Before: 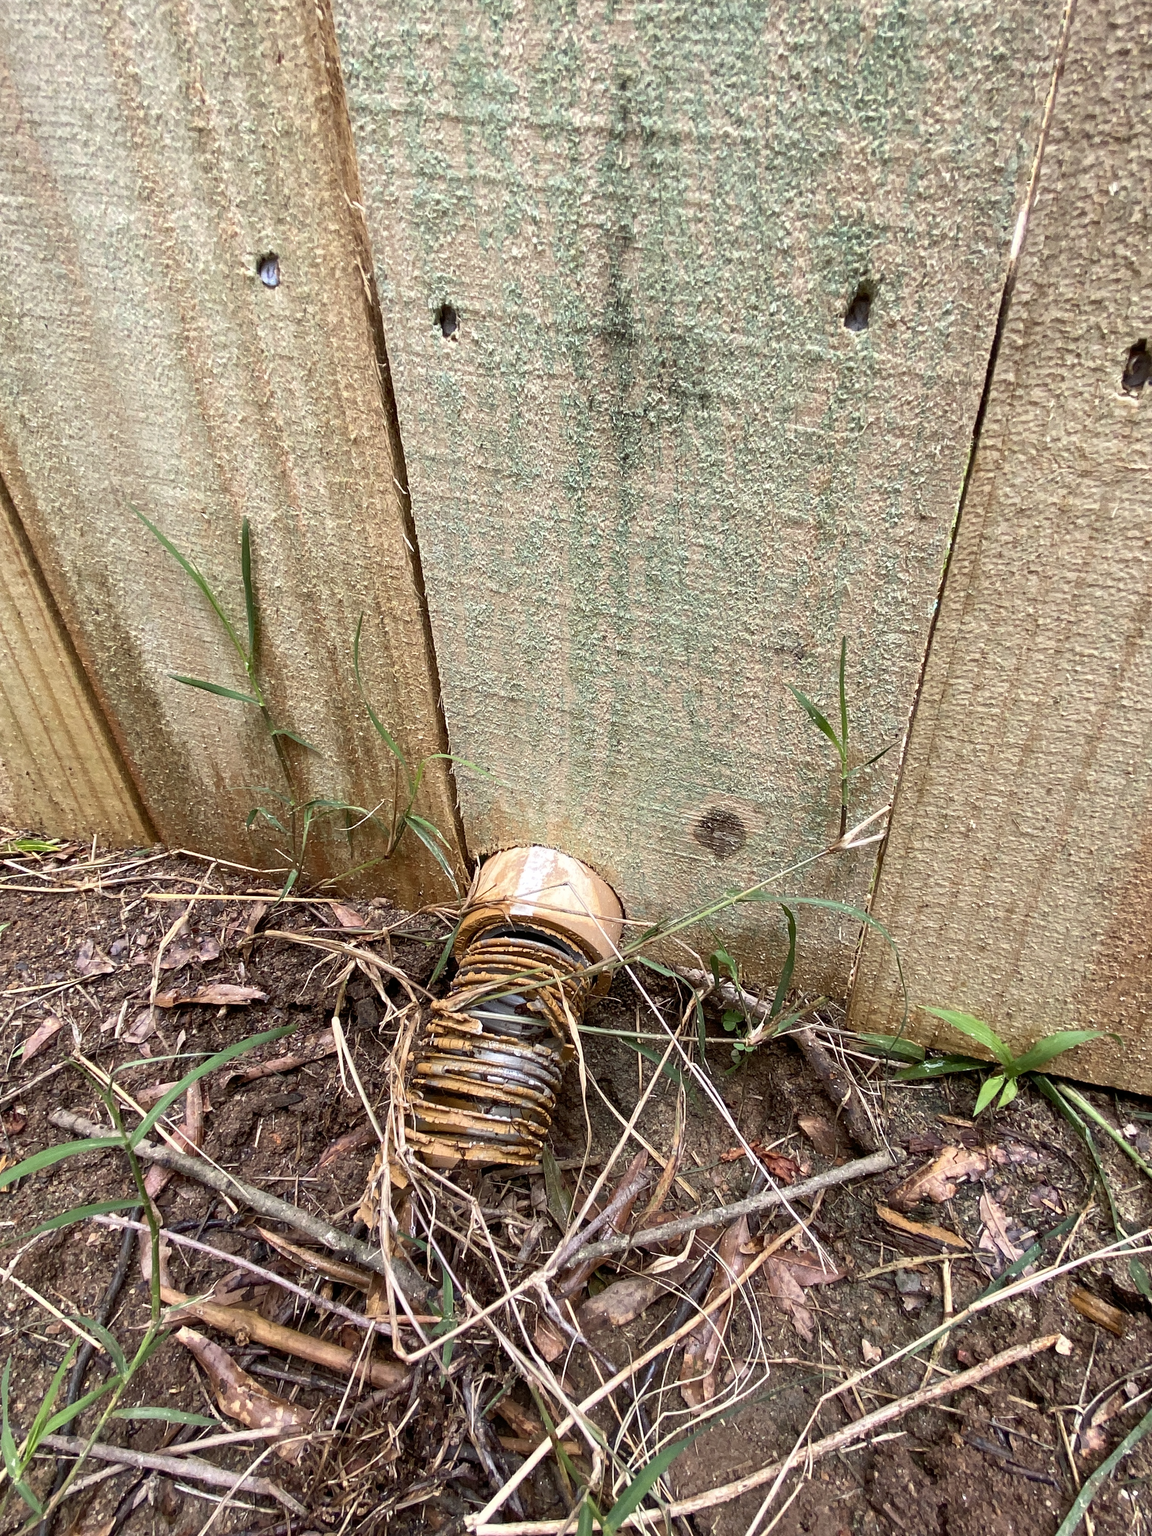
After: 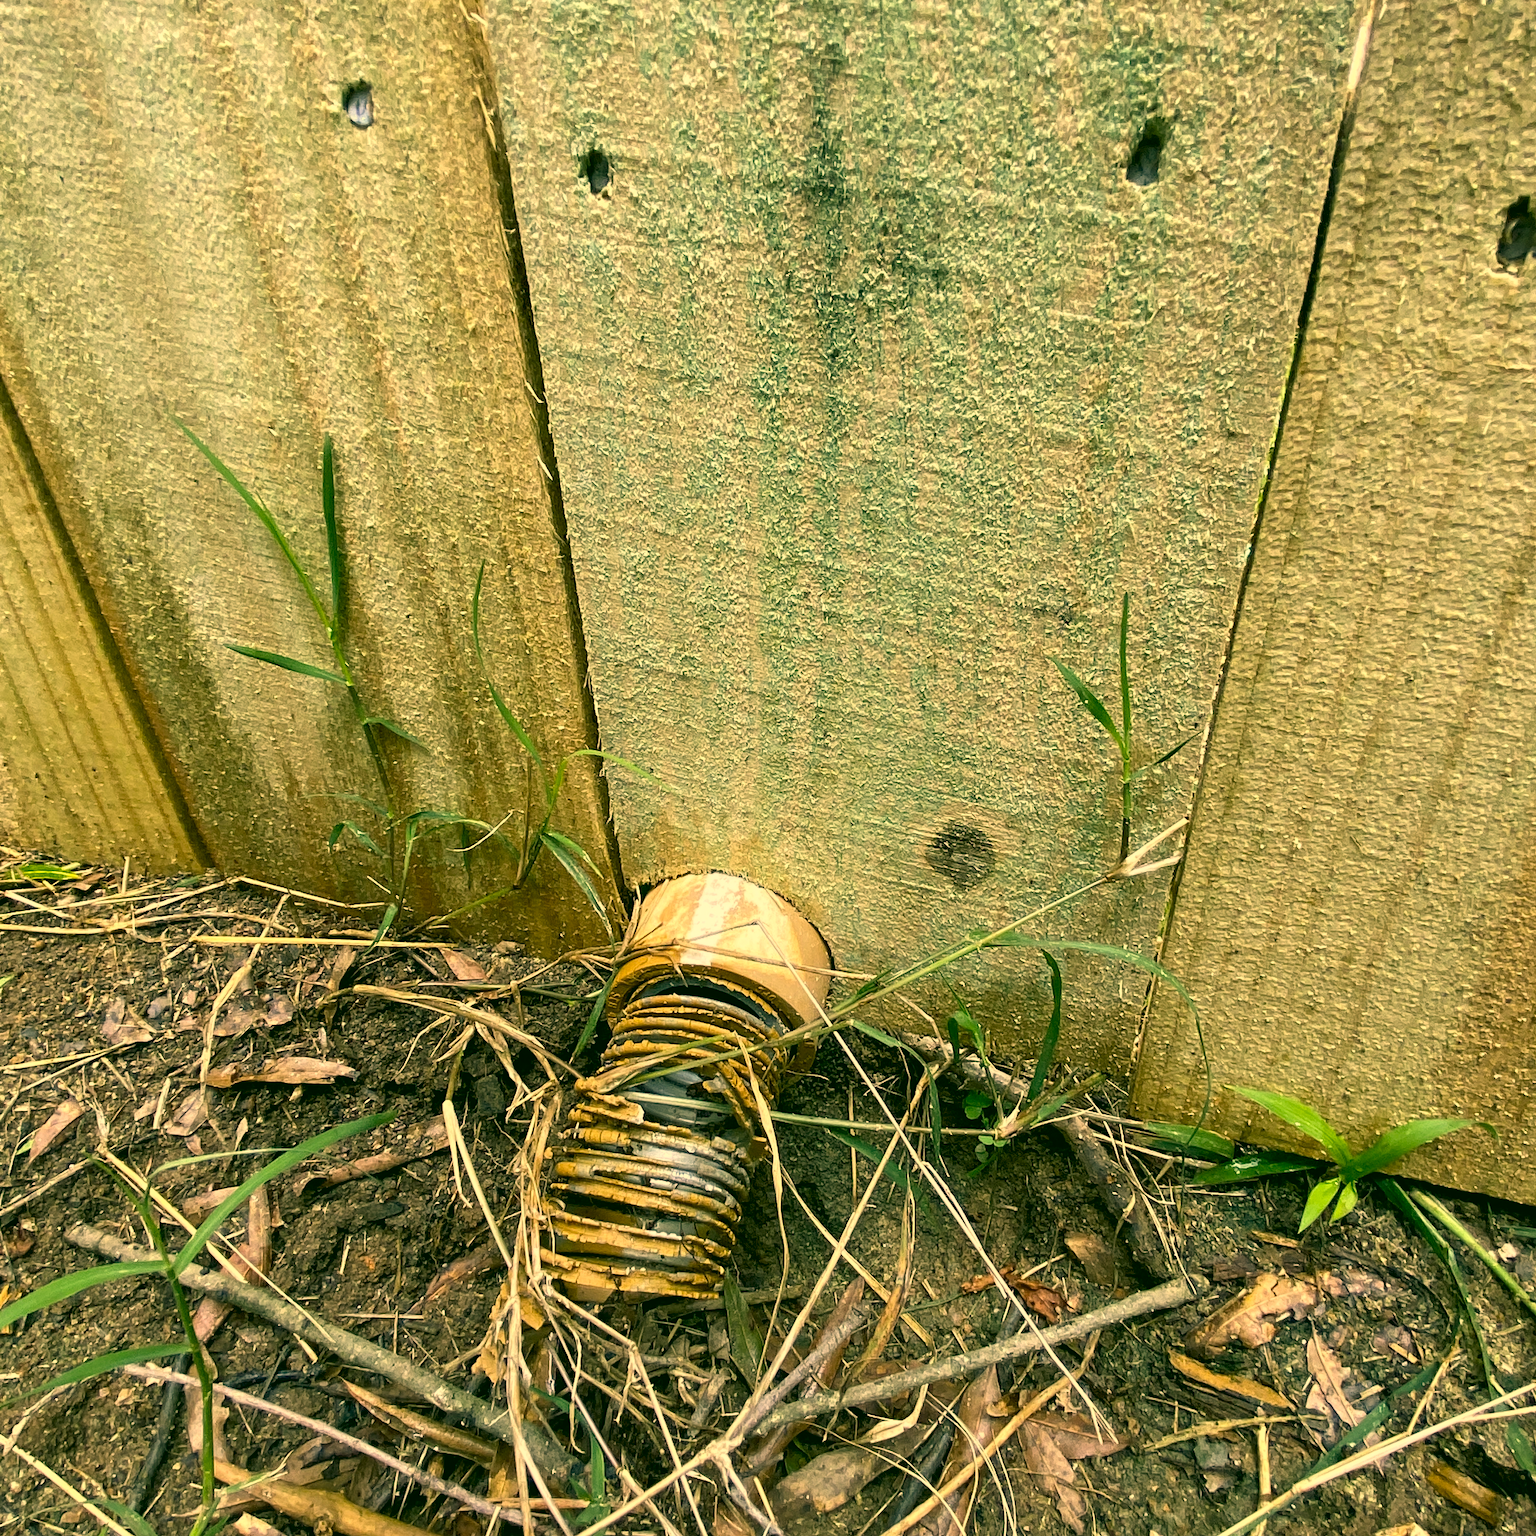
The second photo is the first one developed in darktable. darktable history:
crop and rotate: top 12.5%, bottom 12.5%
color correction: highlights a* 5.62, highlights b* 33.57, shadows a* -25.86, shadows b* 4.02
